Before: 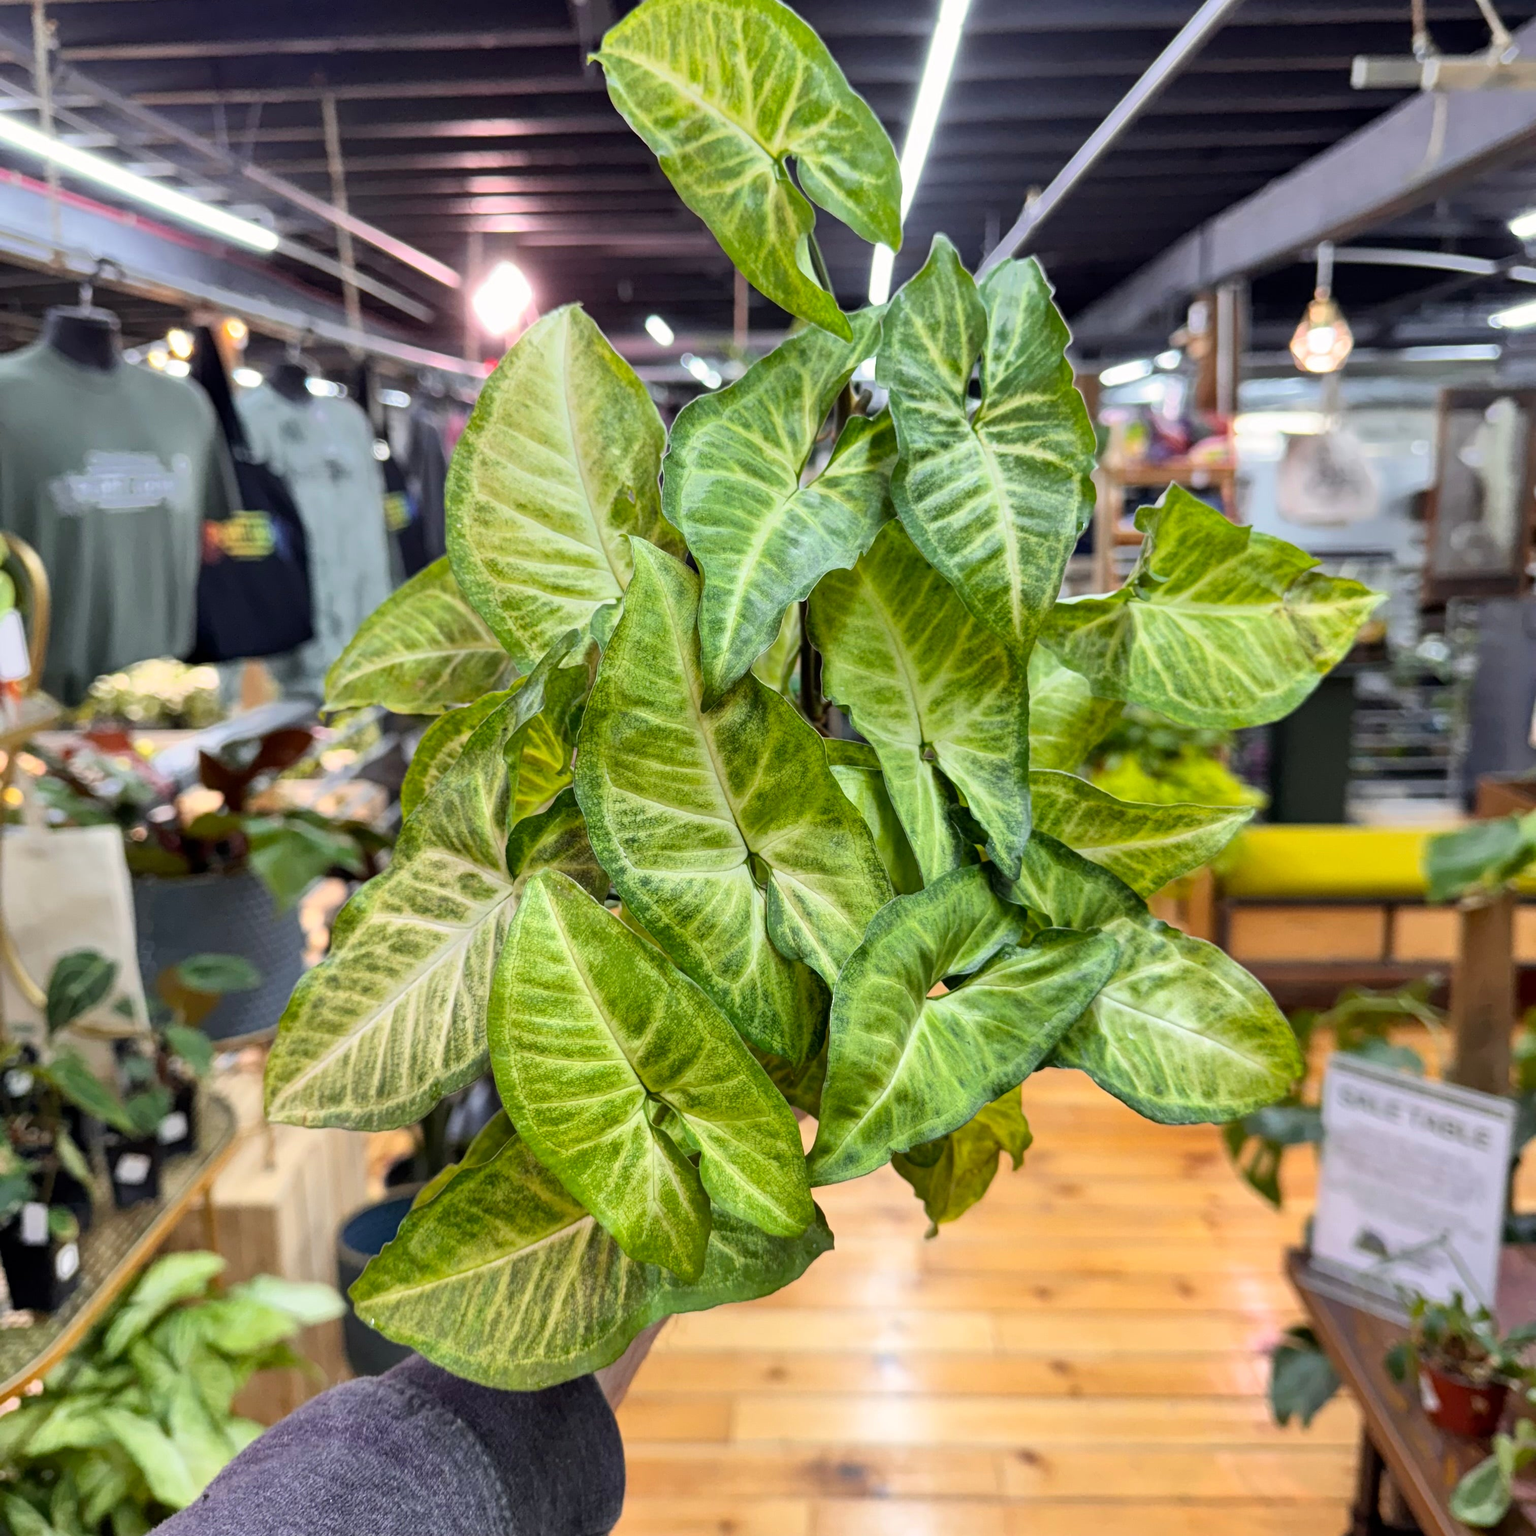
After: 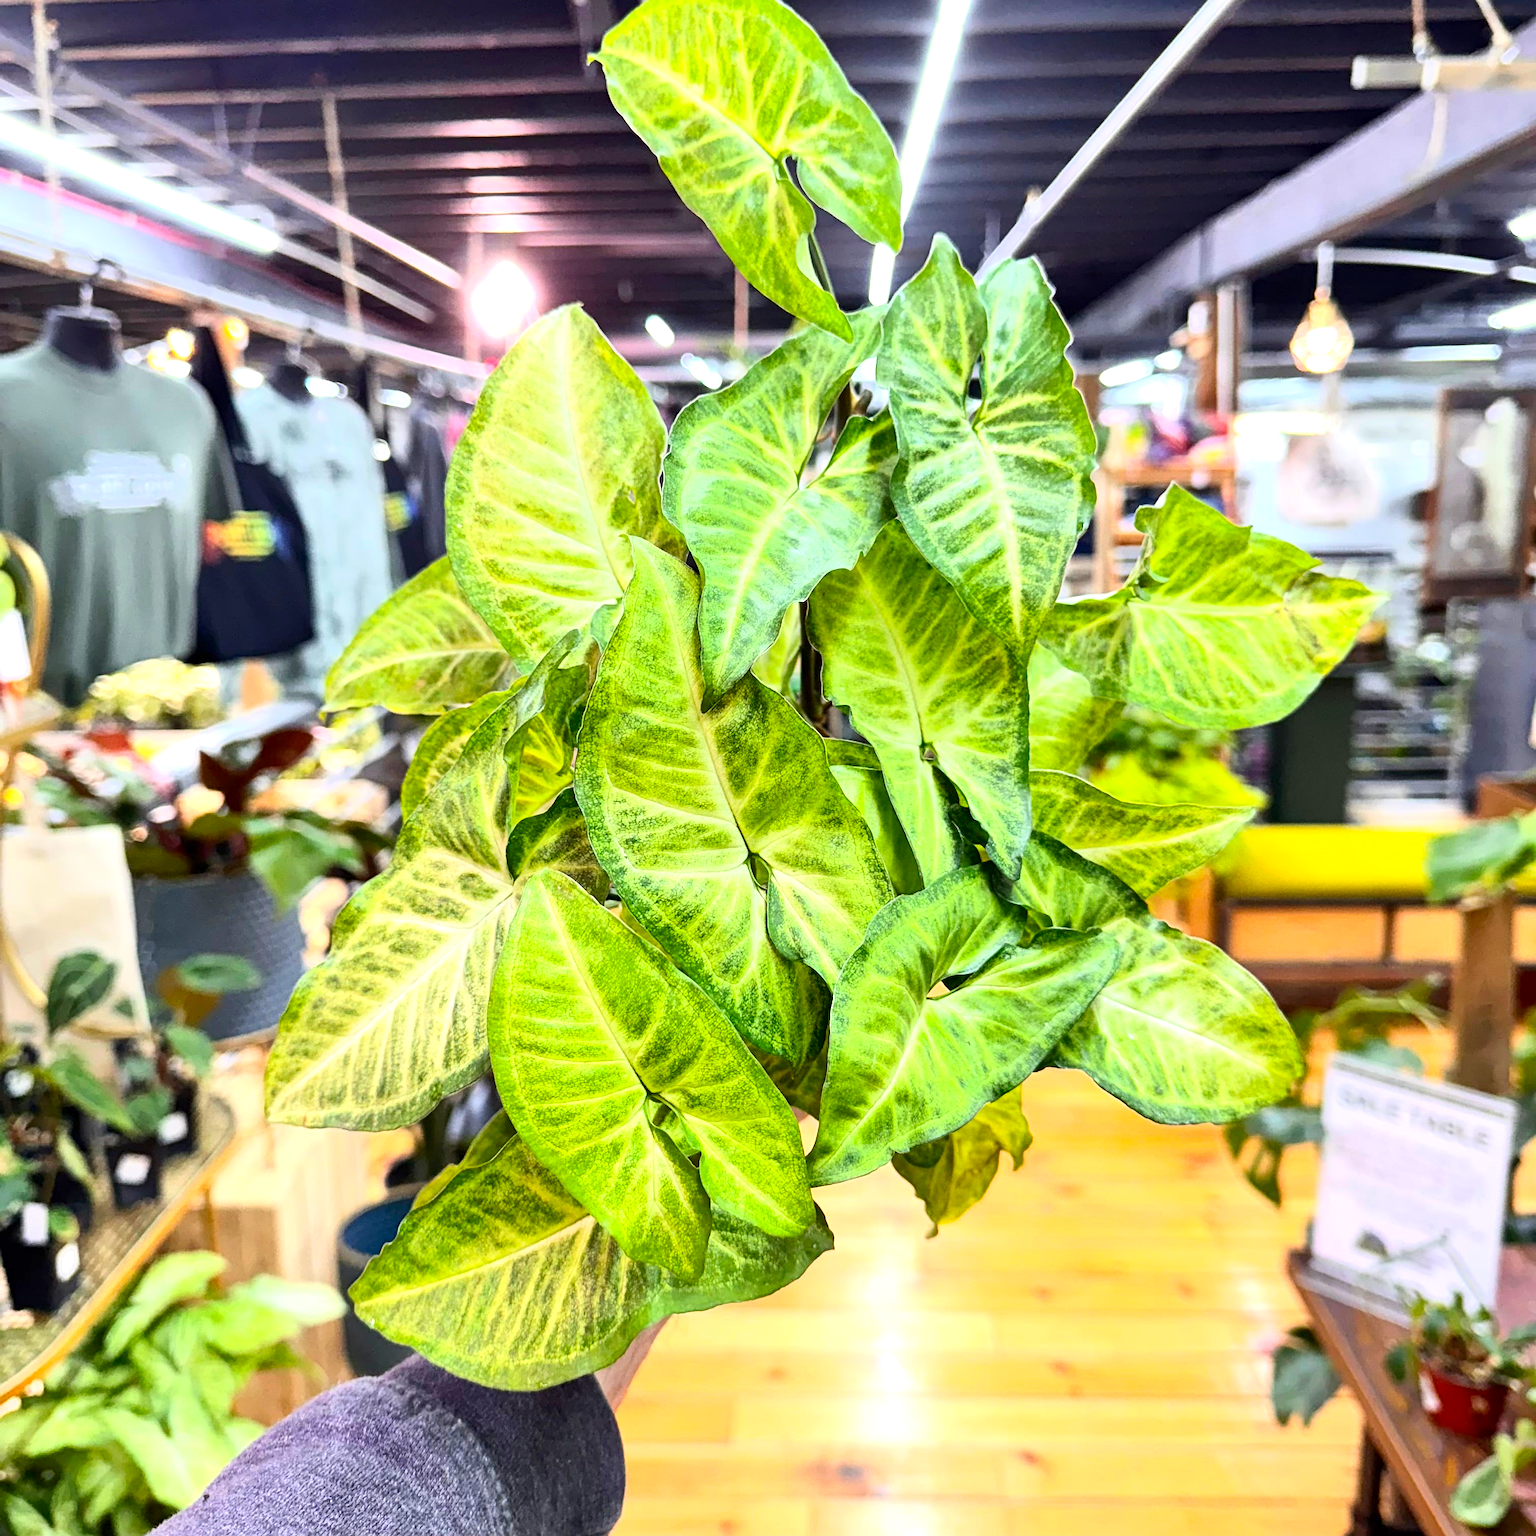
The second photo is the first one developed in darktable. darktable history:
sharpen: on, module defaults
contrast brightness saturation: contrast 0.23, brightness 0.1, saturation 0.29
exposure: exposure 0.648 EV, compensate highlight preservation false
